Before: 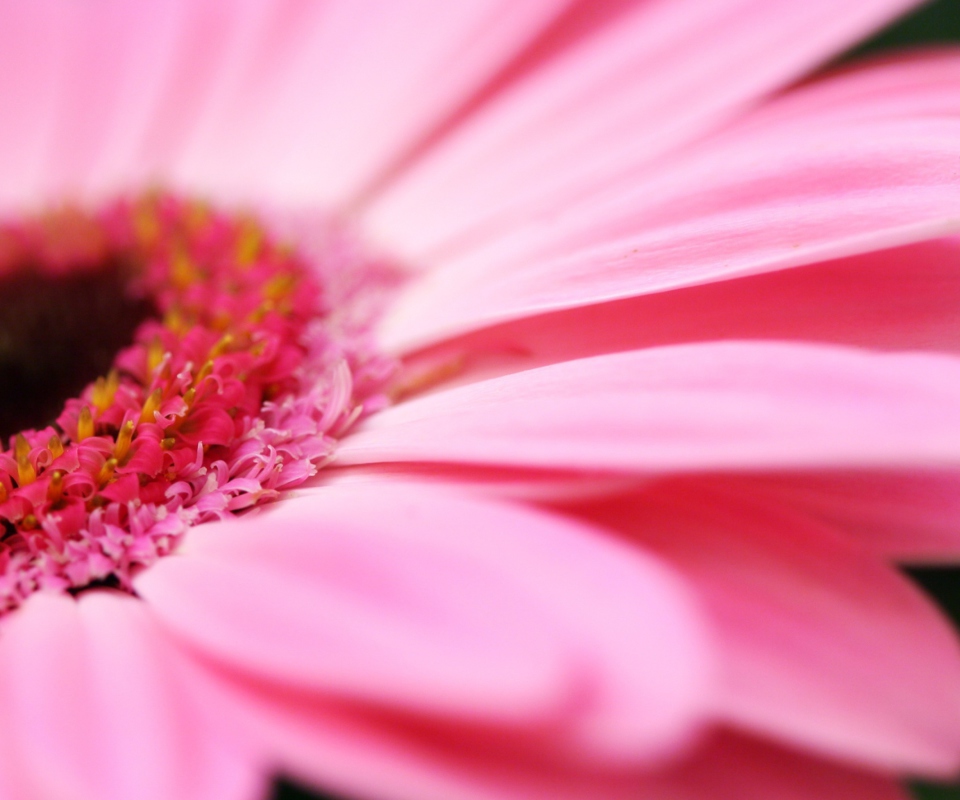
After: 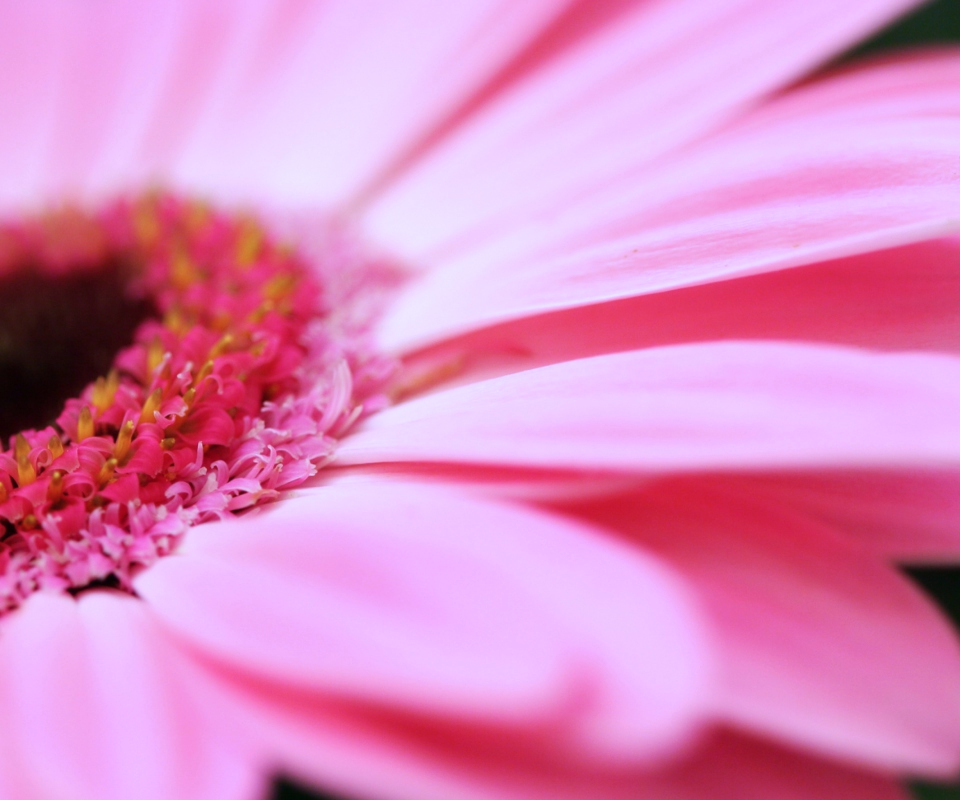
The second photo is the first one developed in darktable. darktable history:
color correction: highlights a* -2.27, highlights b* -18.27
